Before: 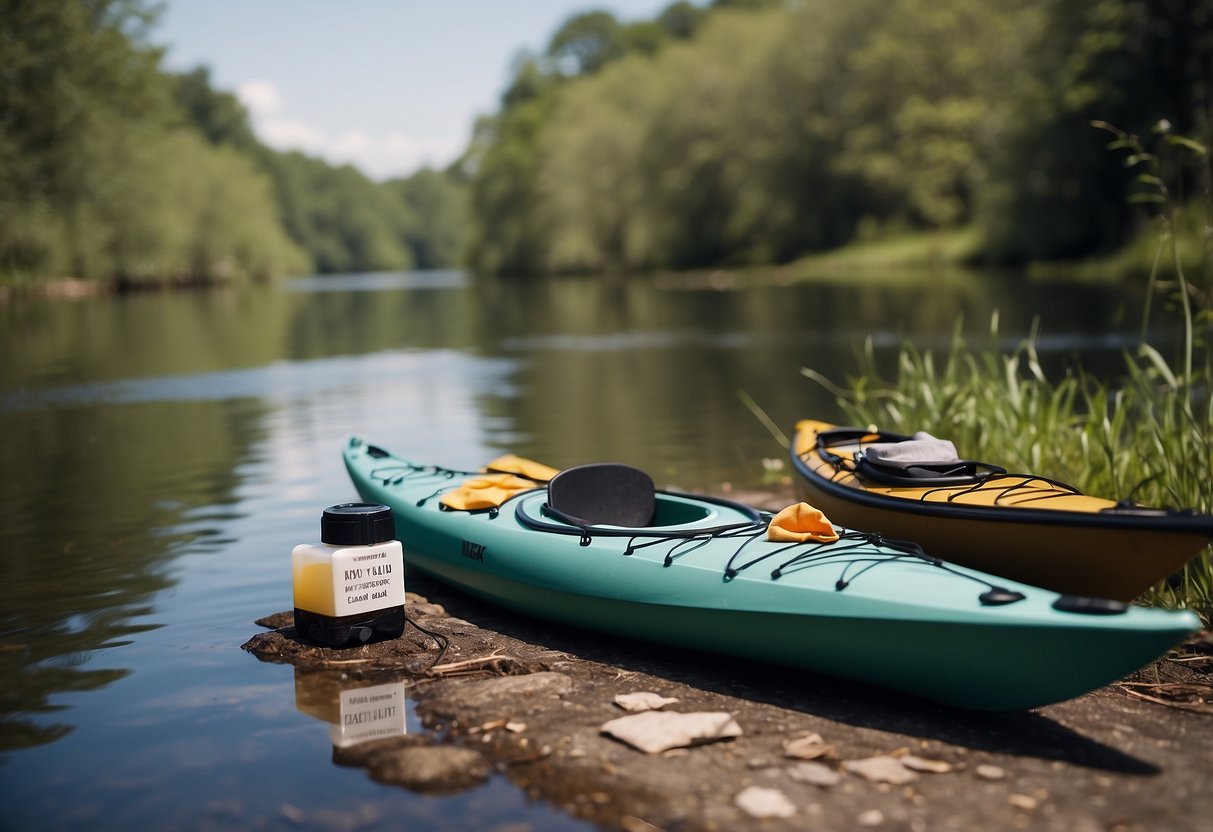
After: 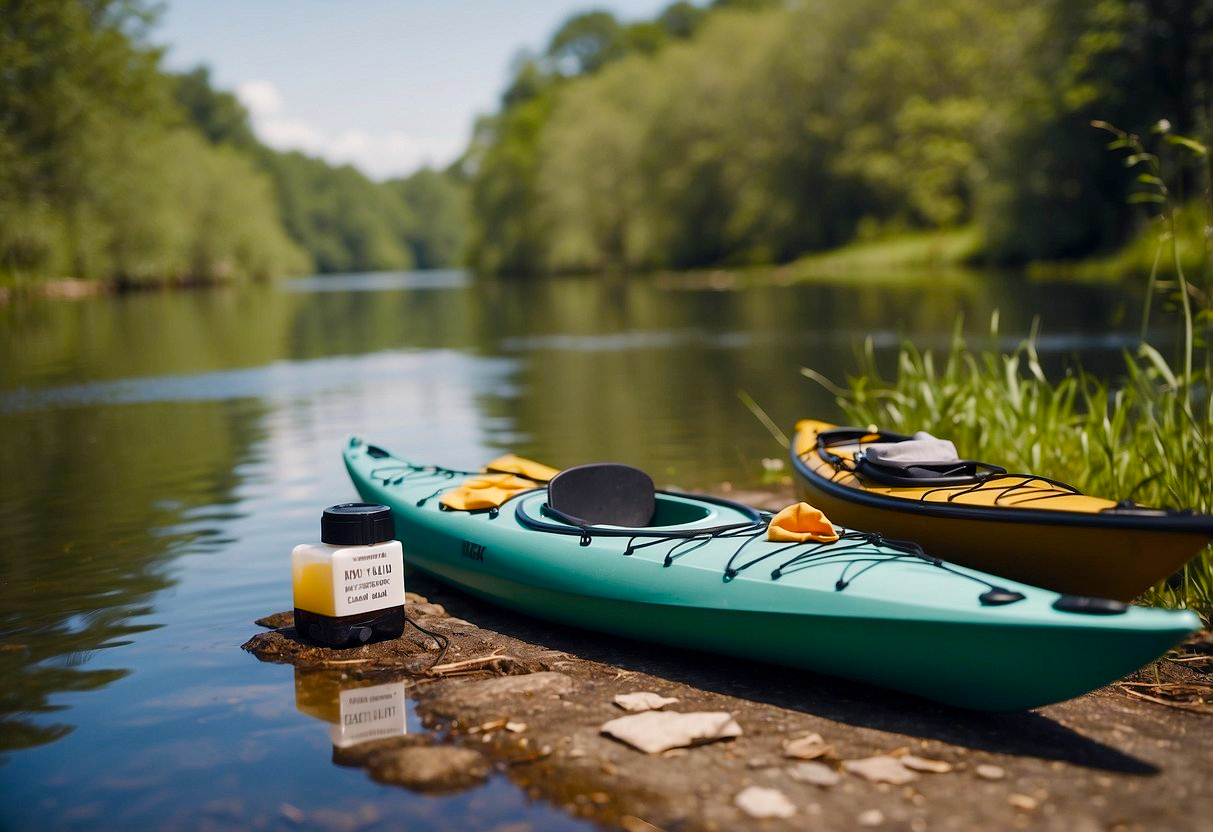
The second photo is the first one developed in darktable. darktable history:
shadows and highlights: shadows 37.27, highlights -28.18, soften with gaussian
color balance rgb: perceptual saturation grading › global saturation 35%, perceptual saturation grading › highlights -30%, perceptual saturation grading › shadows 35%, perceptual brilliance grading › global brilliance 3%, perceptual brilliance grading › highlights -3%, perceptual brilliance grading › shadows 3%
